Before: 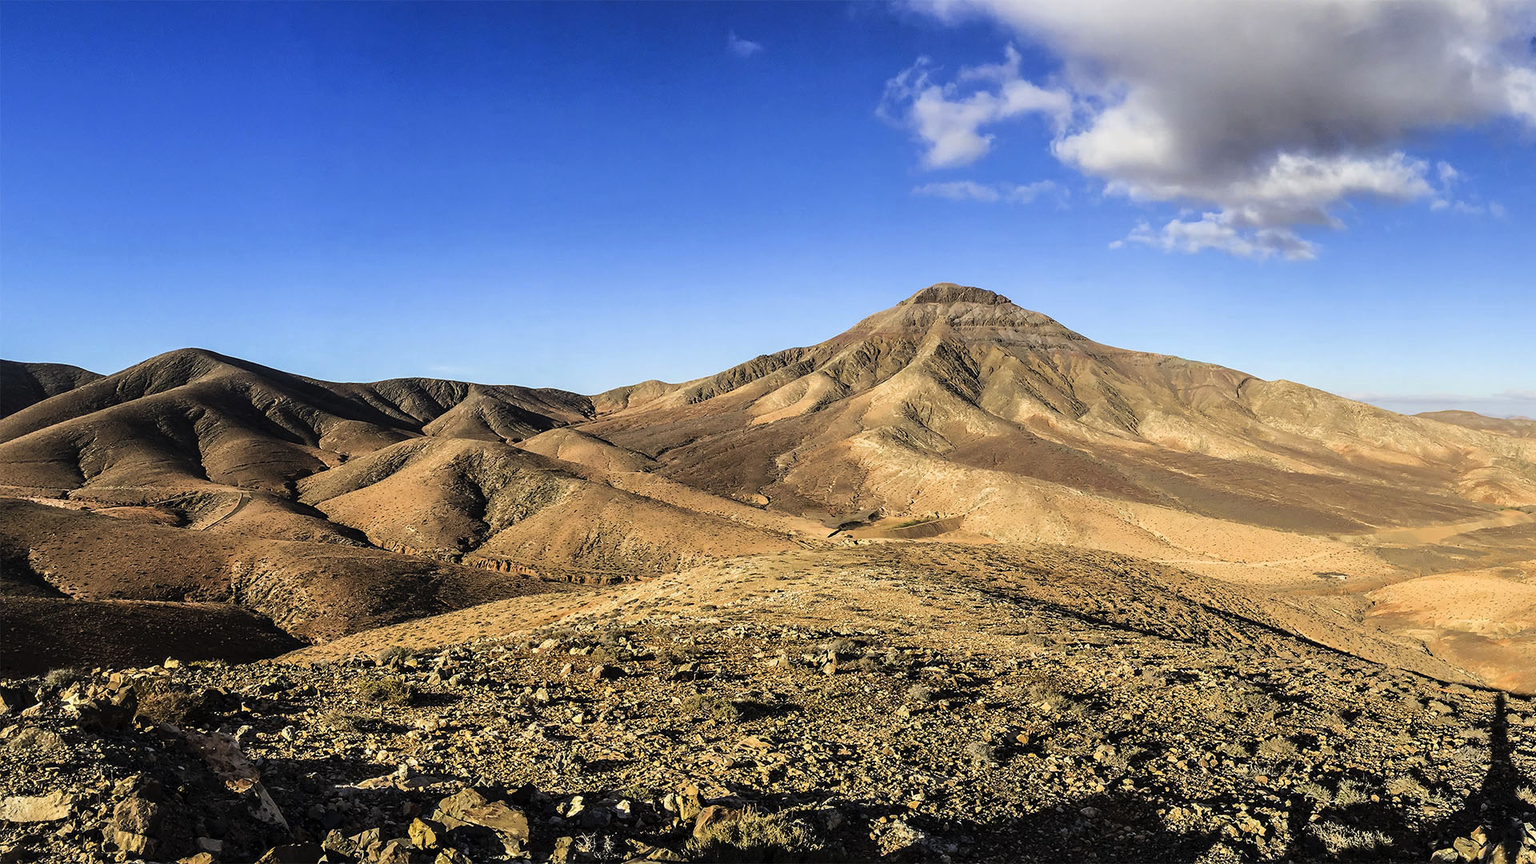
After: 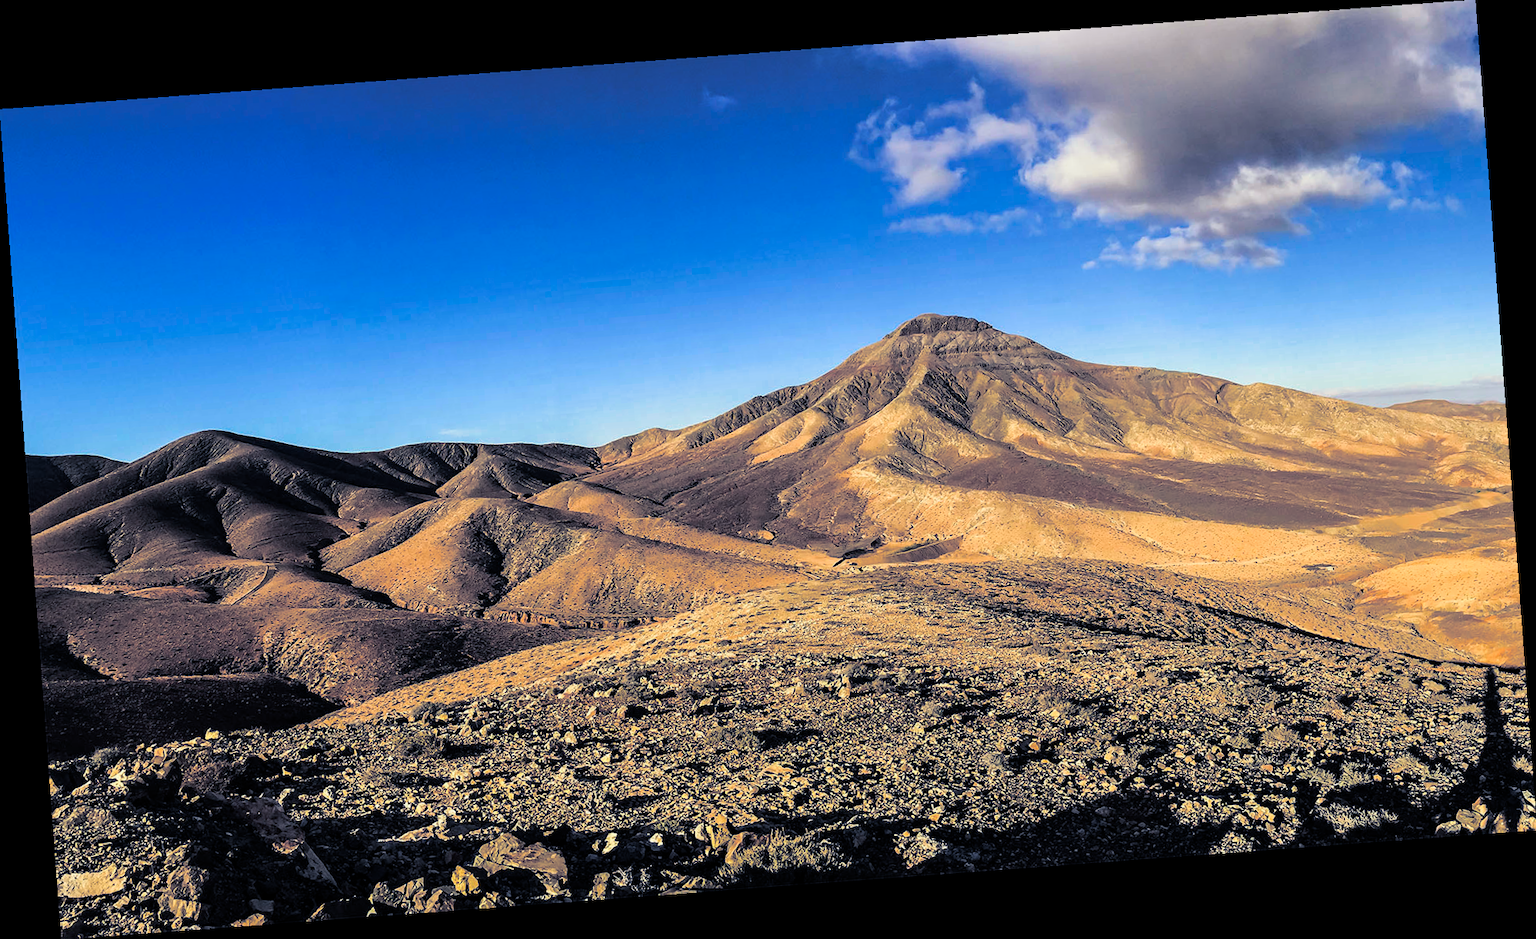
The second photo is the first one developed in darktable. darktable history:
haze removal: strength 0.29, distance 0.25, compatibility mode true, adaptive false
rotate and perspective: rotation -4.25°, automatic cropping off
split-toning: shadows › hue 230.4°
